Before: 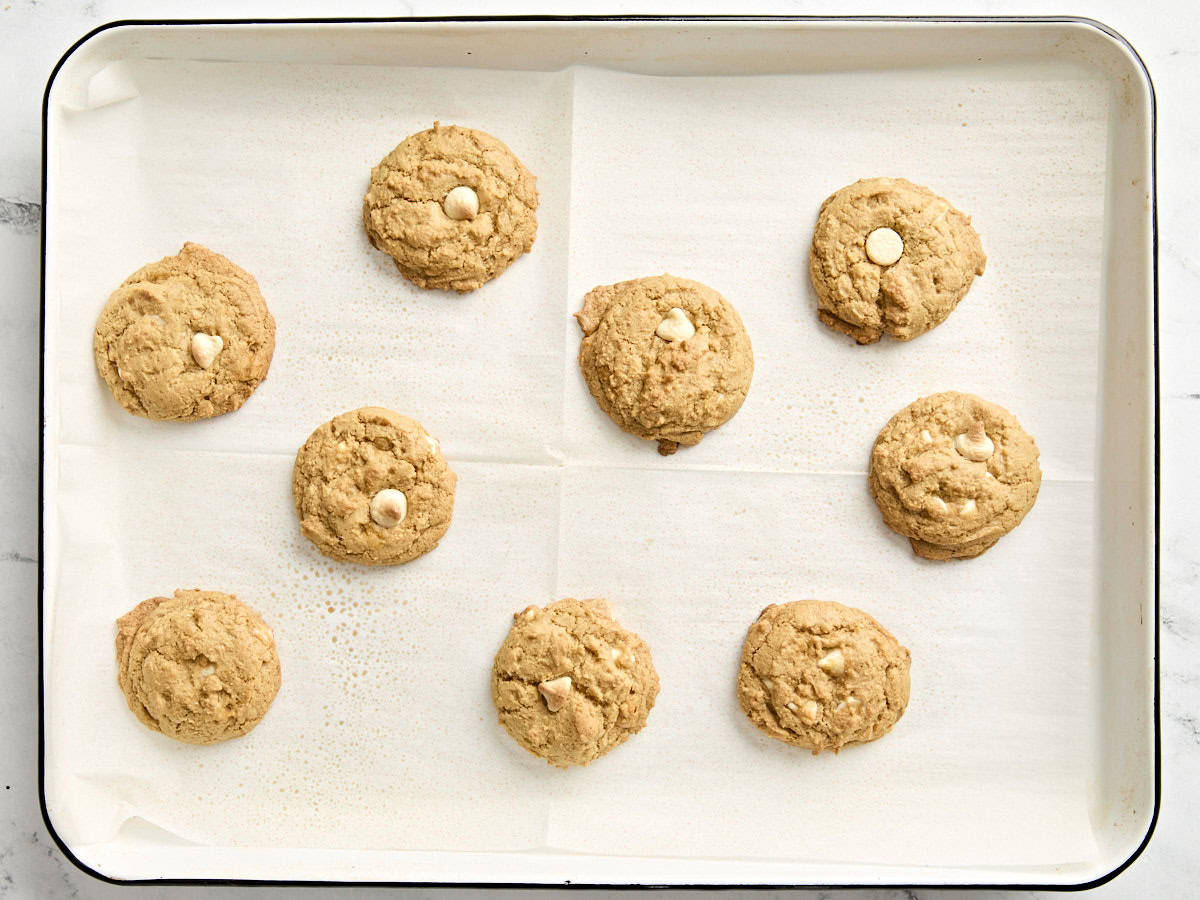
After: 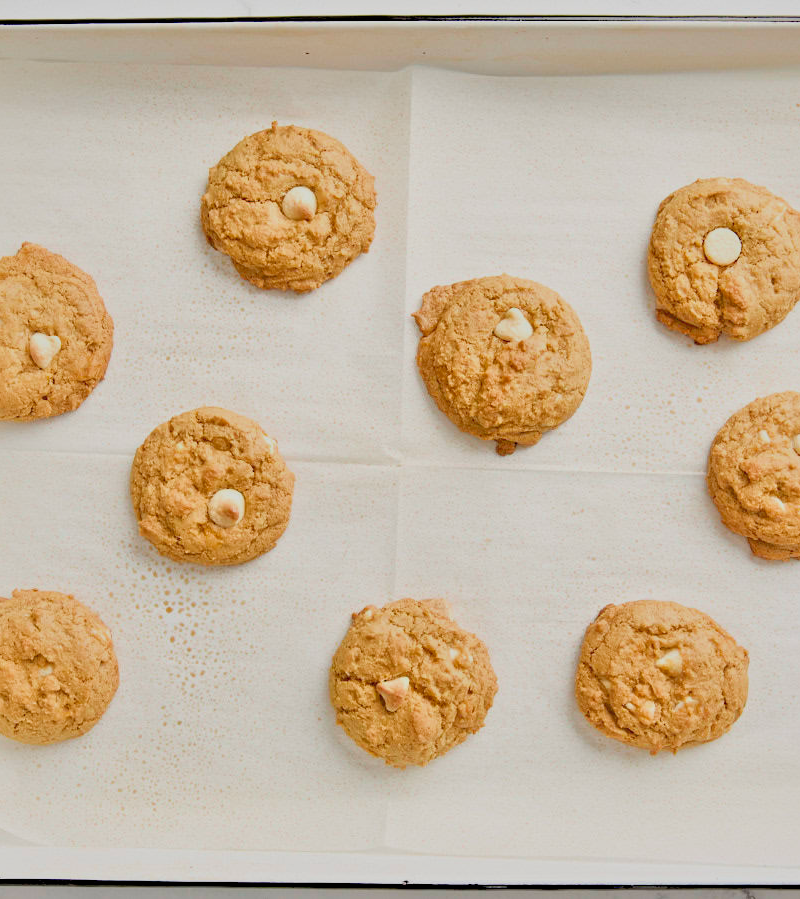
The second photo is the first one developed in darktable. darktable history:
white balance: emerald 1
shadows and highlights: on, module defaults
crop and rotate: left 13.537%, right 19.796%
tone equalizer: -8 EV 2 EV, -7 EV 2 EV, -6 EV 2 EV, -5 EV 2 EV, -4 EV 2 EV, -3 EV 1.5 EV, -2 EV 1 EV, -1 EV 0.5 EV
filmic rgb: black relative exposure -5 EV, hardness 2.88, contrast 1.3
